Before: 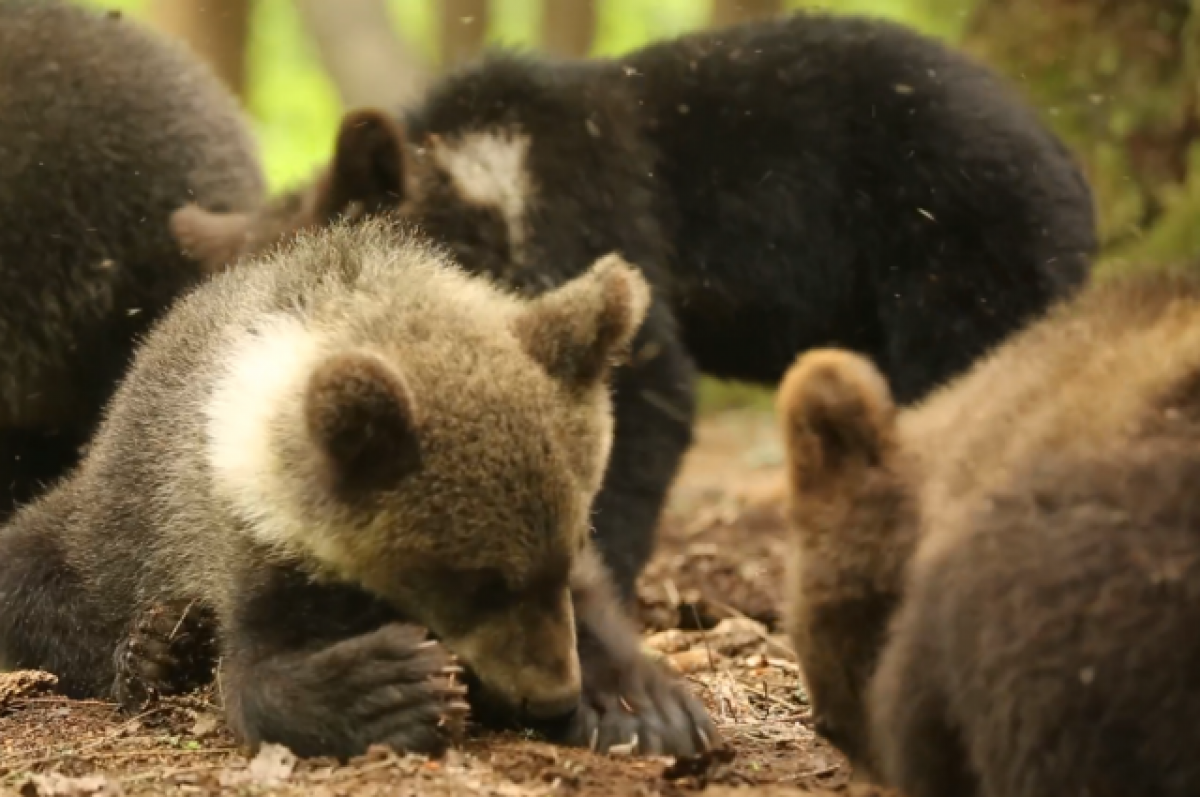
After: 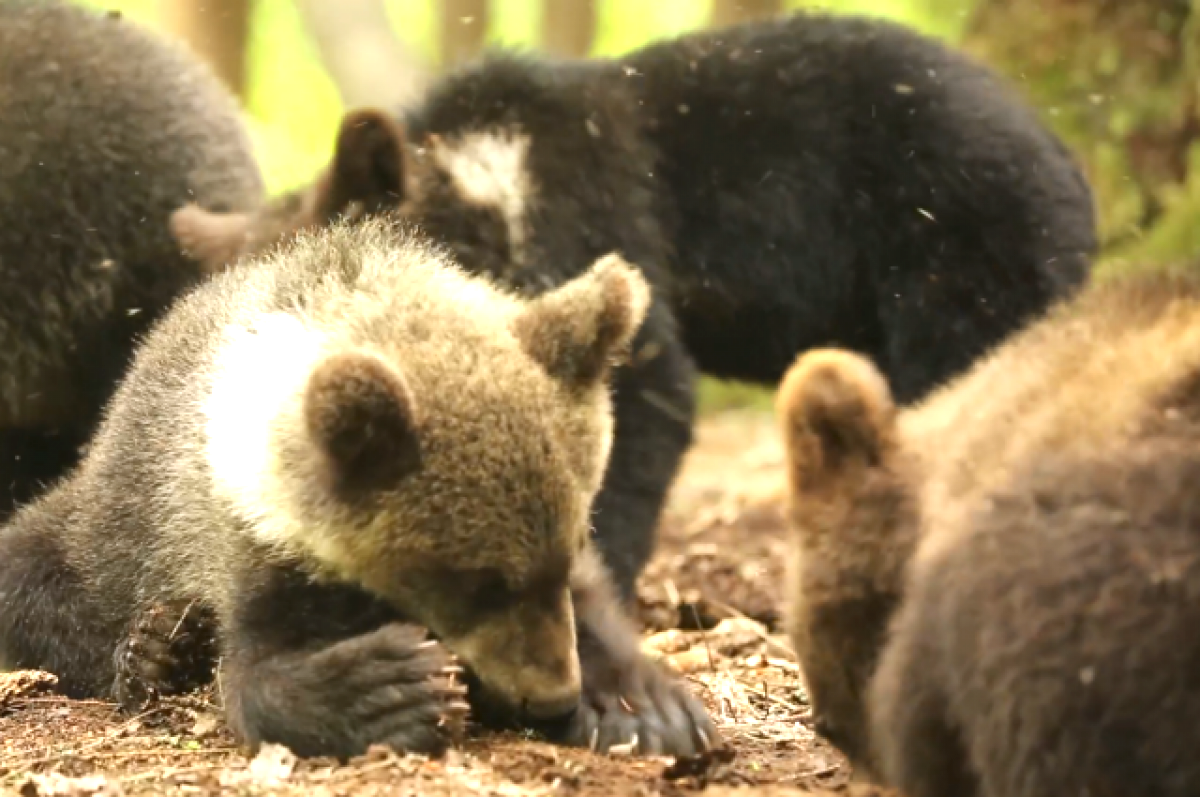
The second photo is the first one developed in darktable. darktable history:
exposure: exposure 1 EV, compensate highlight preservation false
white balance: red 0.976, blue 1.04
